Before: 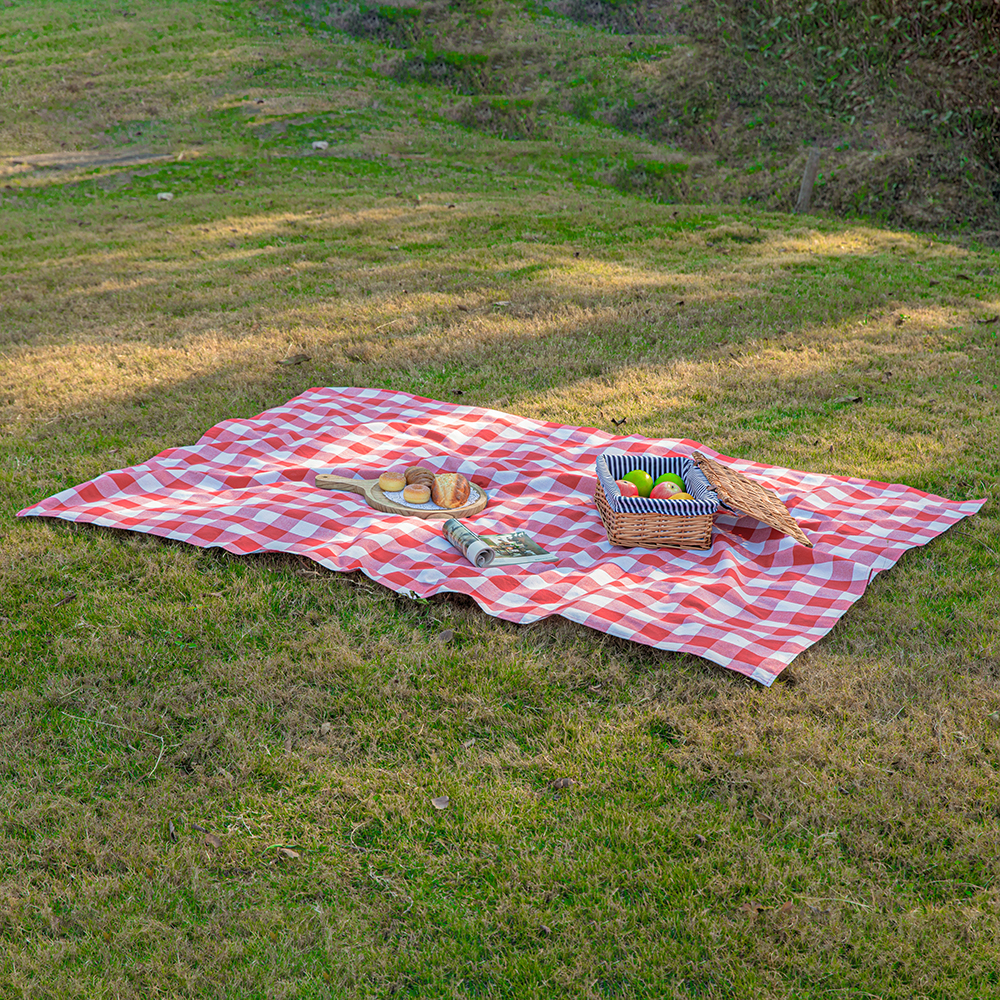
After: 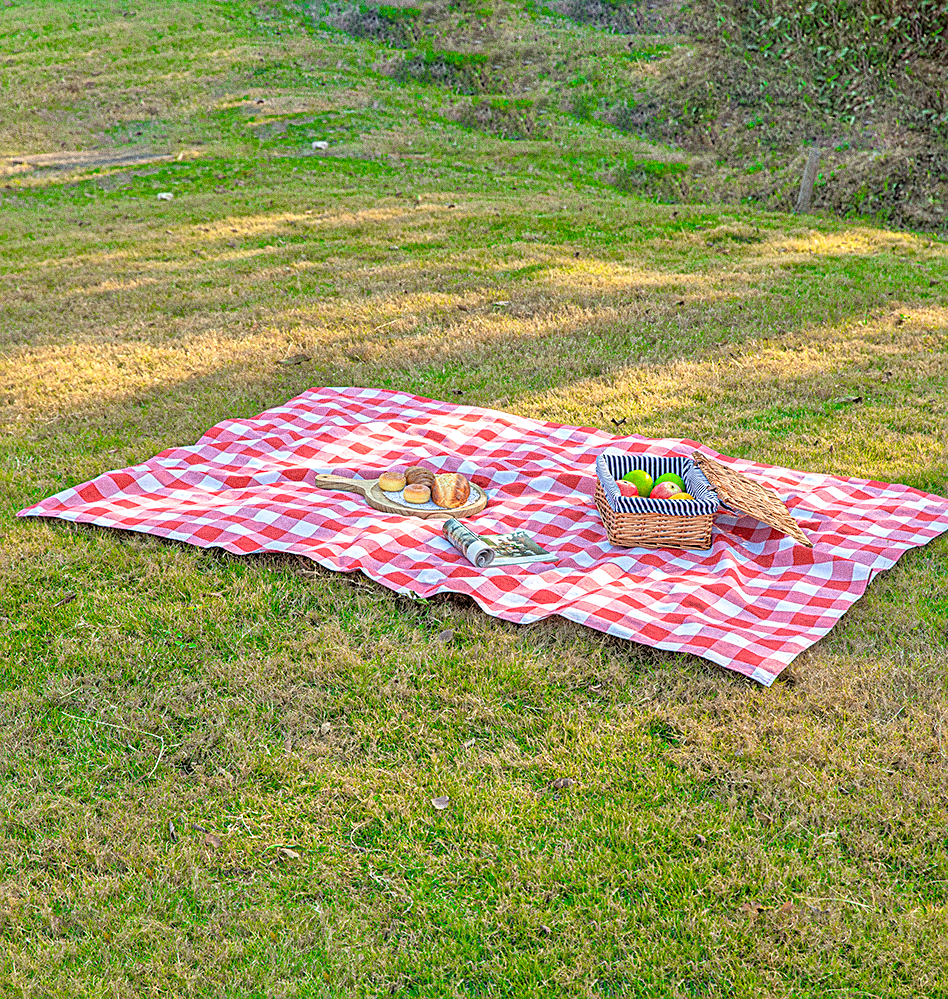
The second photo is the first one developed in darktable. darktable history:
sharpen: on, module defaults
grain: coarseness 0.09 ISO, strength 40%
exposure: exposure 0.426 EV, compensate highlight preservation false
crop and rotate: right 5.167%
tone equalizer: -8 EV 0.001 EV, -7 EV -0.004 EV, -6 EV 0.009 EV, -5 EV 0.032 EV, -4 EV 0.276 EV, -3 EV 0.644 EV, -2 EV 0.584 EV, -1 EV 0.187 EV, +0 EV 0.024 EV
color balance: output saturation 110%
